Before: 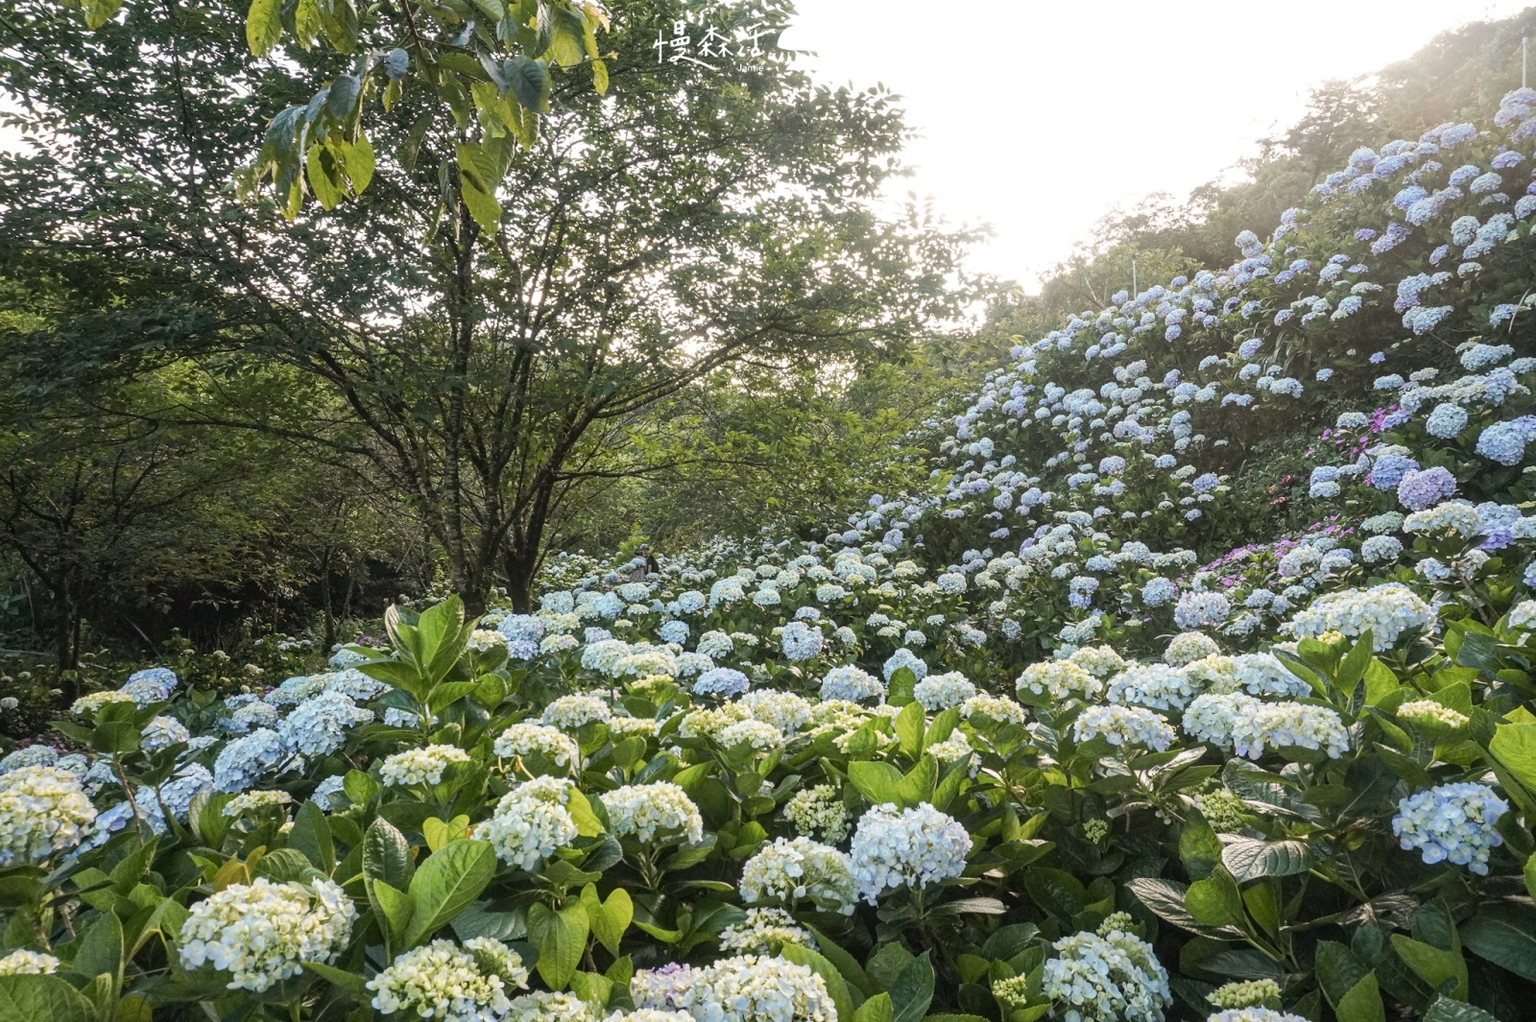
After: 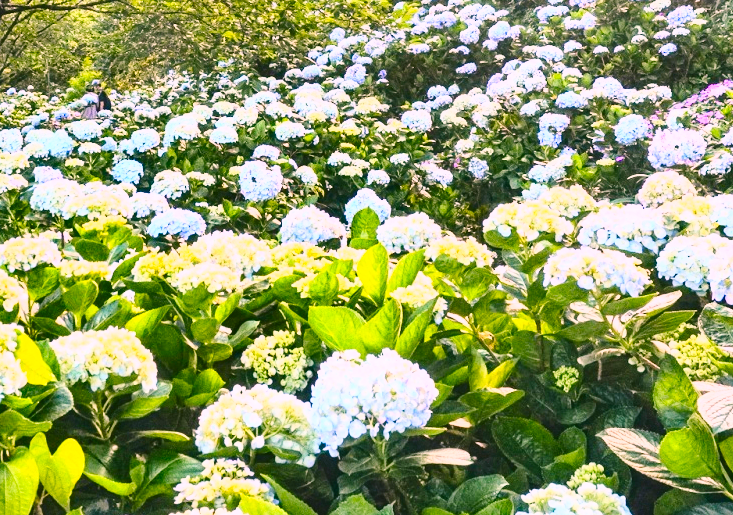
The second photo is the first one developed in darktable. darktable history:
color balance rgb: shadows lift › chroma 2%, shadows lift › hue 219.6°, power › hue 313.2°, highlights gain › chroma 3%, highlights gain › hue 75.6°, global offset › luminance 0.5%, perceptual saturation grading › global saturation 15.33%, perceptual saturation grading › highlights -19.33%, perceptual saturation grading › shadows 20%, global vibrance 20%
shadows and highlights: white point adjustment 0.1, highlights -70, soften with gaussian
base curve: curves: ch0 [(0, 0) (0.025, 0.046) (0.112, 0.277) (0.467, 0.74) (0.814, 0.929) (1, 0.942)]
contrast brightness saturation: contrast 0.16, saturation 0.32
white balance: red 1.066, blue 1.119
crop: left 35.976%, top 45.819%, right 18.162%, bottom 5.807%
exposure: black level correction 0, exposure 0.7 EV, compensate exposure bias true, compensate highlight preservation false
